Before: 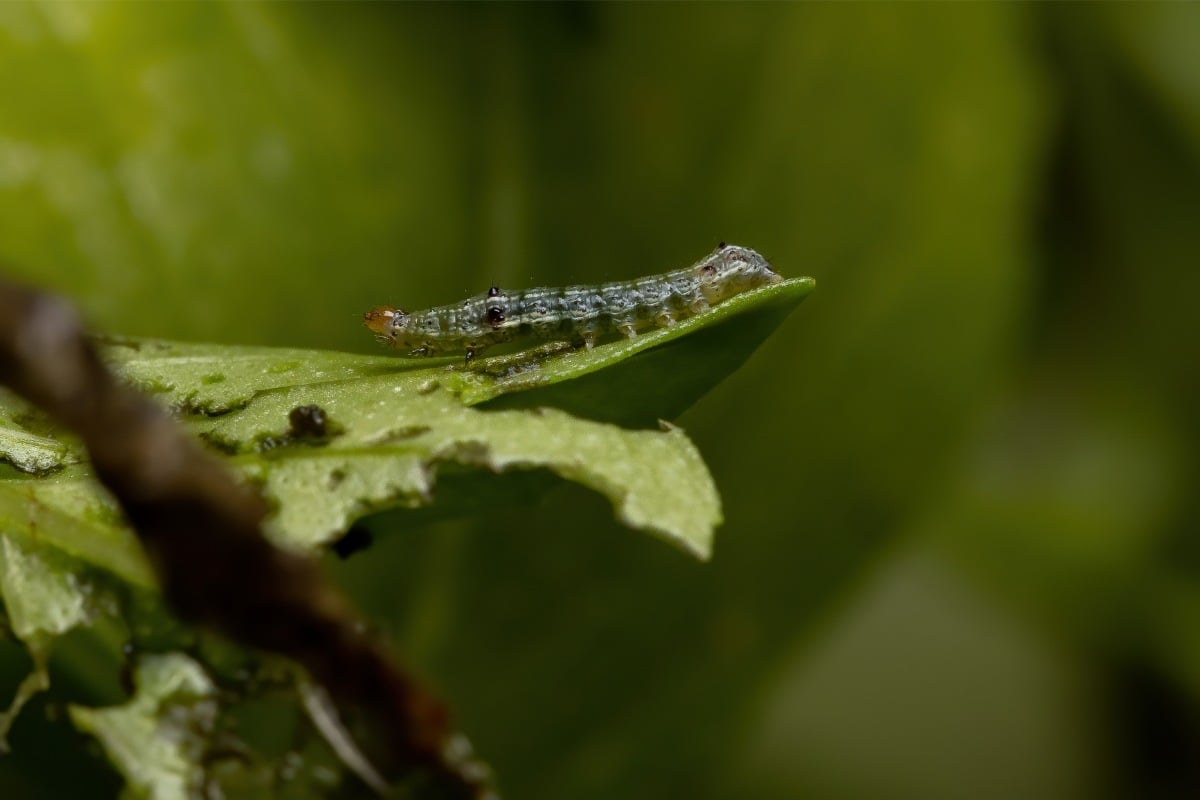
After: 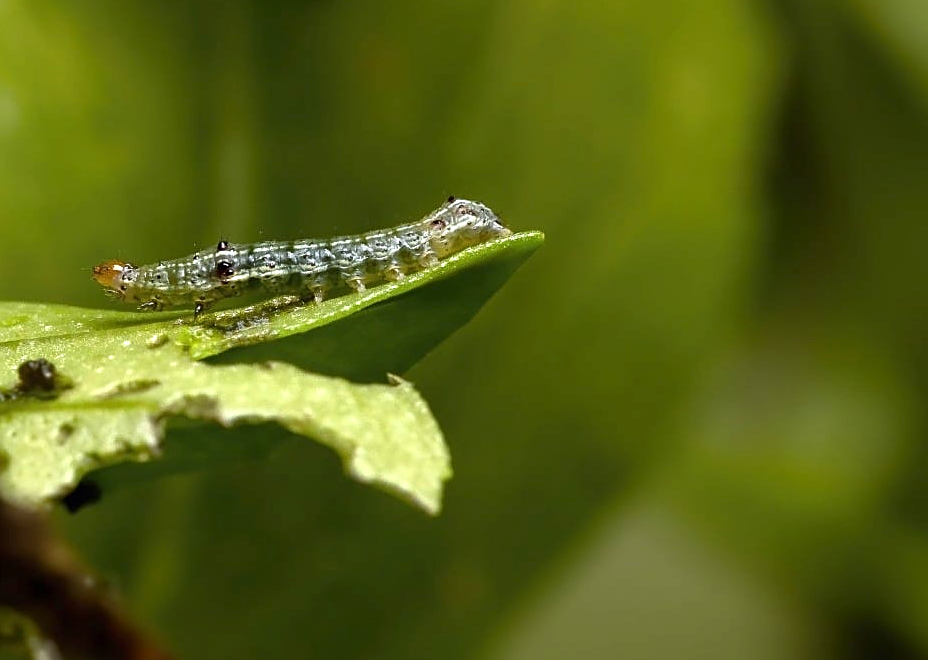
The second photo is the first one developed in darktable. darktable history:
shadows and highlights: shadows -25.46, highlights 51.28, soften with gaussian
exposure: black level correction 0, exposure 1 EV, compensate exposure bias true, compensate highlight preservation false
crop: left 22.632%, top 5.859%, bottom 11.625%
sharpen: on, module defaults
